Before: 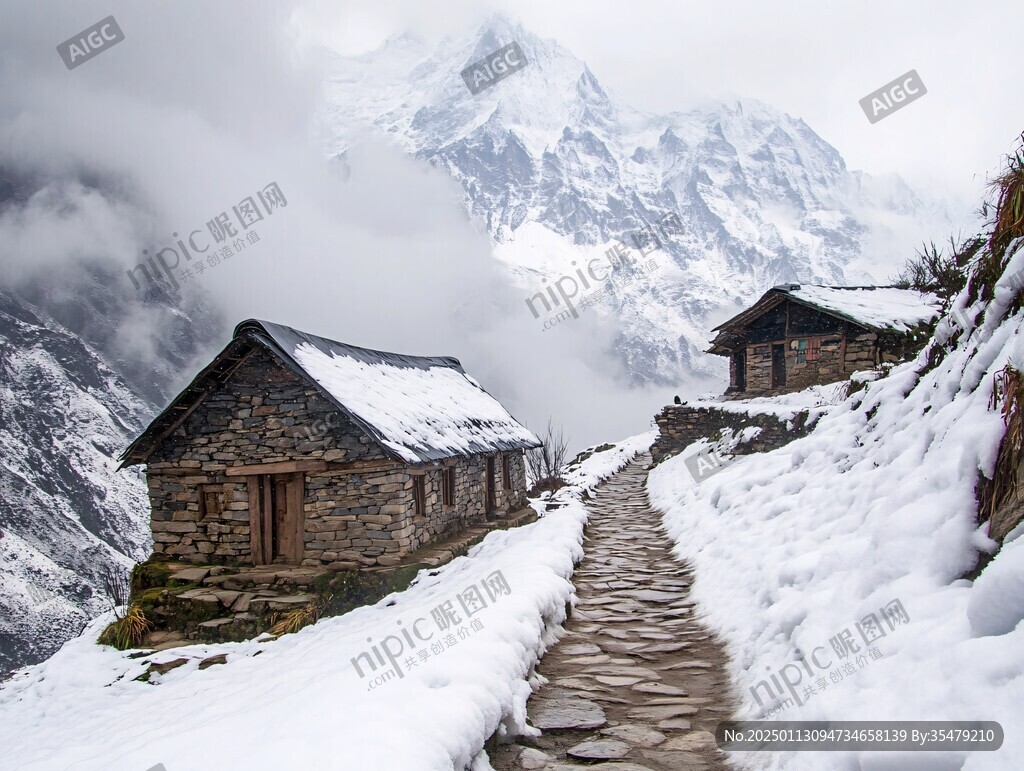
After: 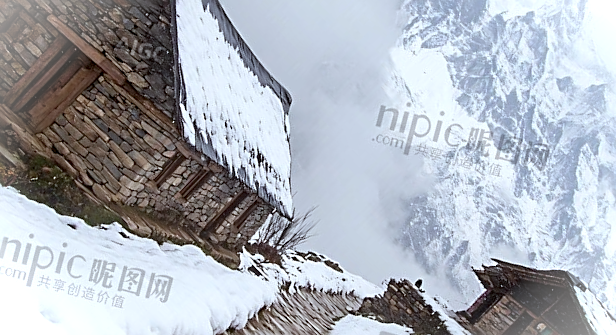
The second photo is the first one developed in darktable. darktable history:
vignetting: fall-off start 90.29%, fall-off radius 38.23%, brightness 0.29, saturation 0, width/height ratio 1.213, shape 1.29
crop and rotate: angle -44.87°, top 16.632%, right 0.968%, bottom 11.657%
exposure: compensate exposure bias true, compensate highlight preservation false
color correction: highlights a* -3.3, highlights b* -6.08, shadows a* 3.03, shadows b* 5.34
sharpen: on, module defaults
